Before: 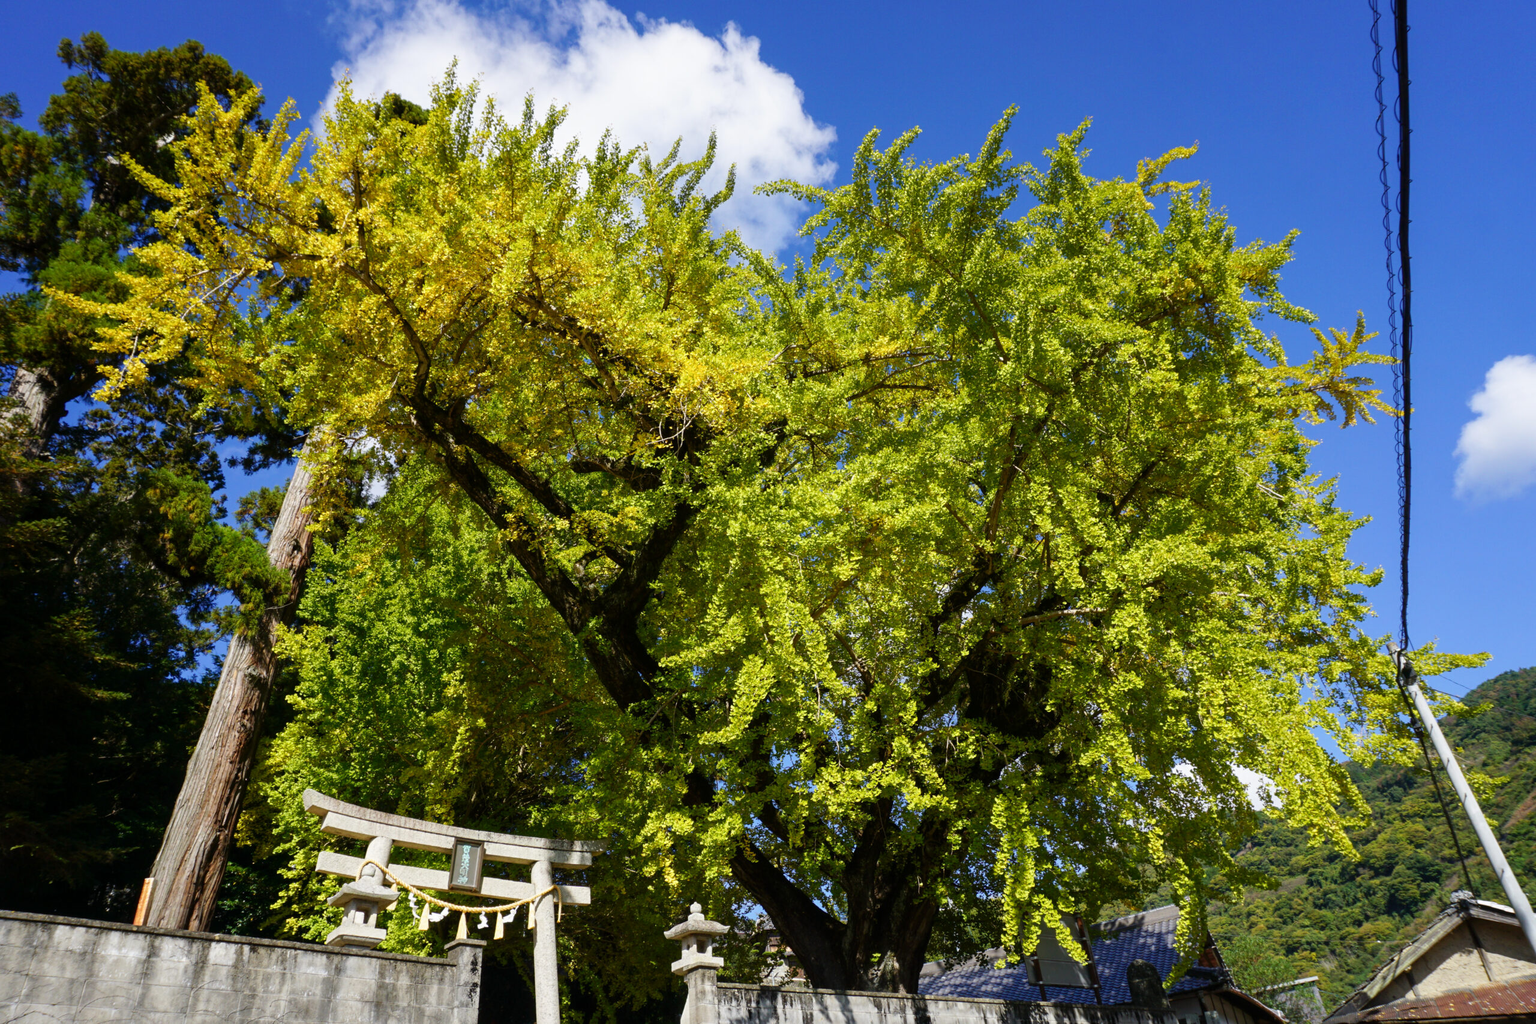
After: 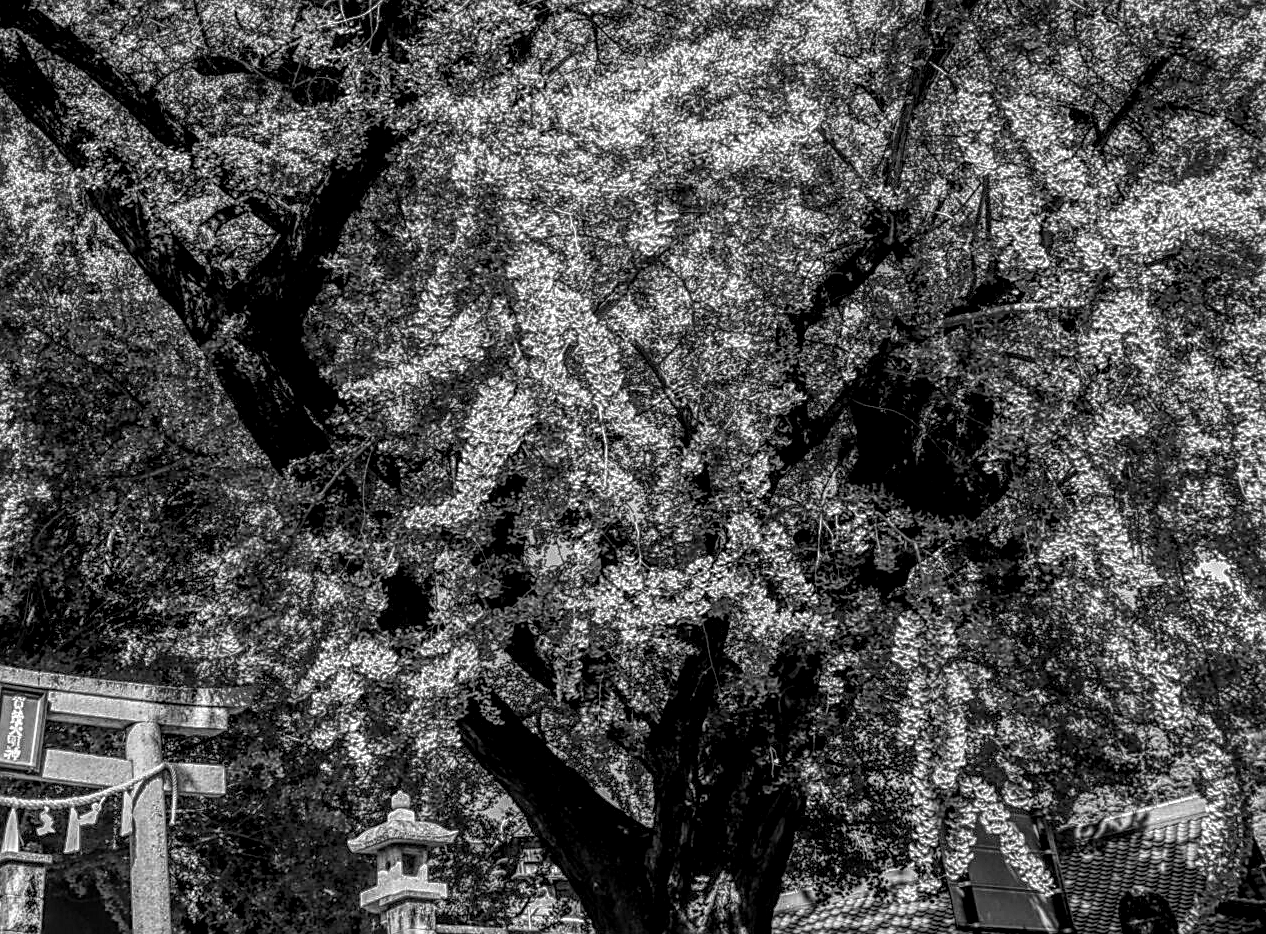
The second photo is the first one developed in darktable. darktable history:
crop: left 29.672%, top 41.786%, right 20.851%, bottom 3.487%
local contrast: highlights 0%, shadows 0%, detail 300%, midtone range 0.3
monochrome: on, module defaults
sharpen: on, module defaults
